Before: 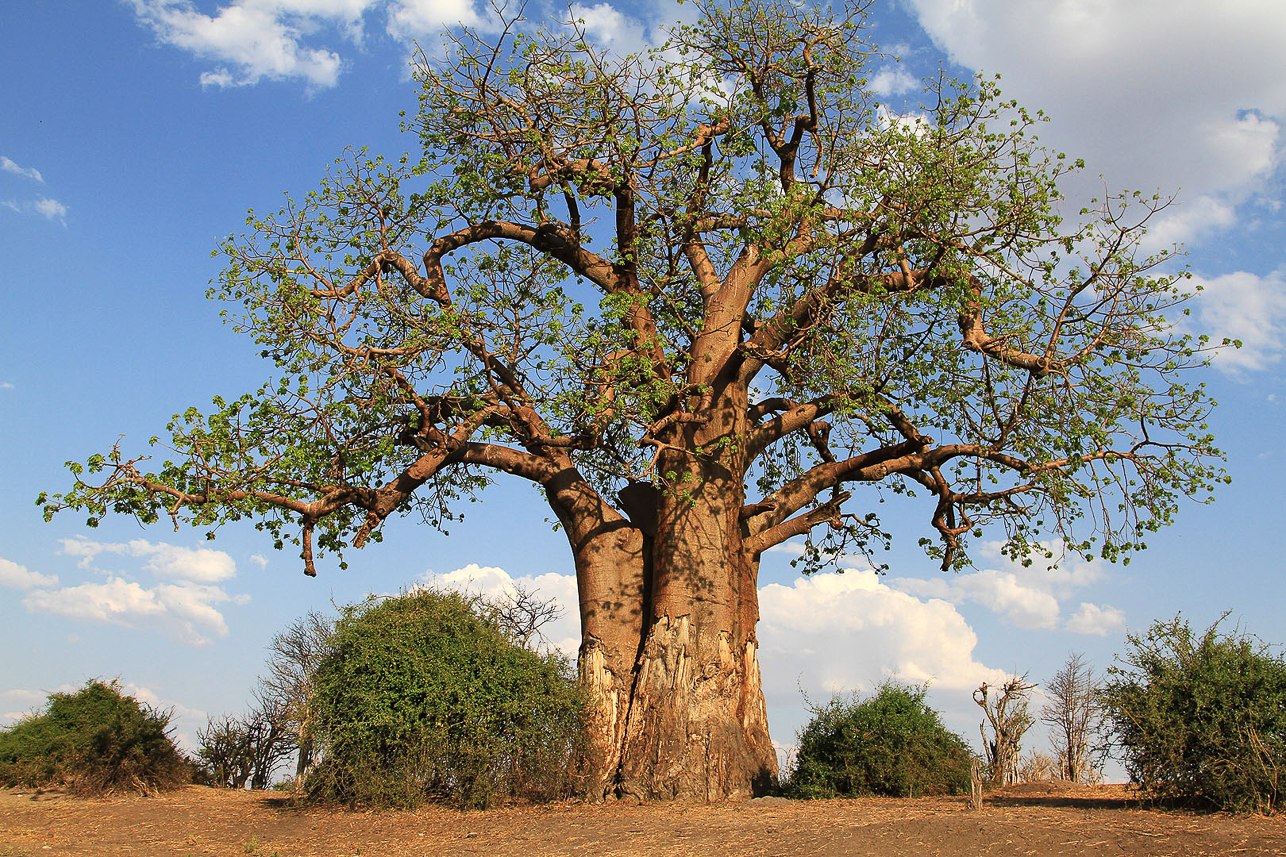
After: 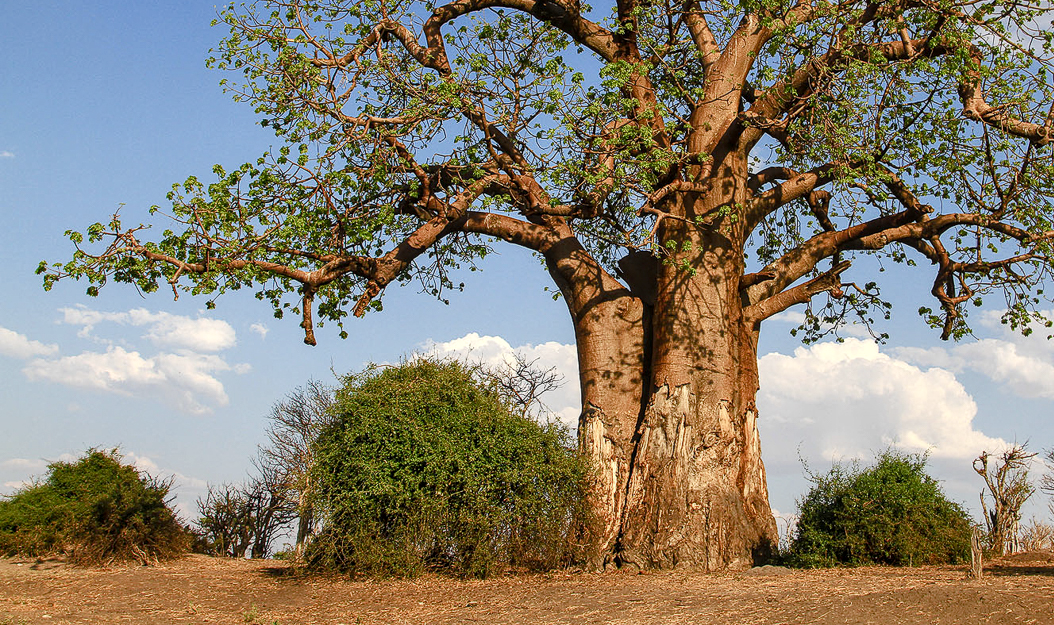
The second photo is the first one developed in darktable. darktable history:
local contrast: on, module defaults
crop: top 27.036%, right 18.04%
color balance rgb: linear chroma grading › global chroma 8.848%, perceptual saturation grading › global saturation 20%, perceptual saturation grading › highlights -49.259%, perceptual saturation grading › shadows 24.219%
contrast brightness saturation: saturation -0.092
